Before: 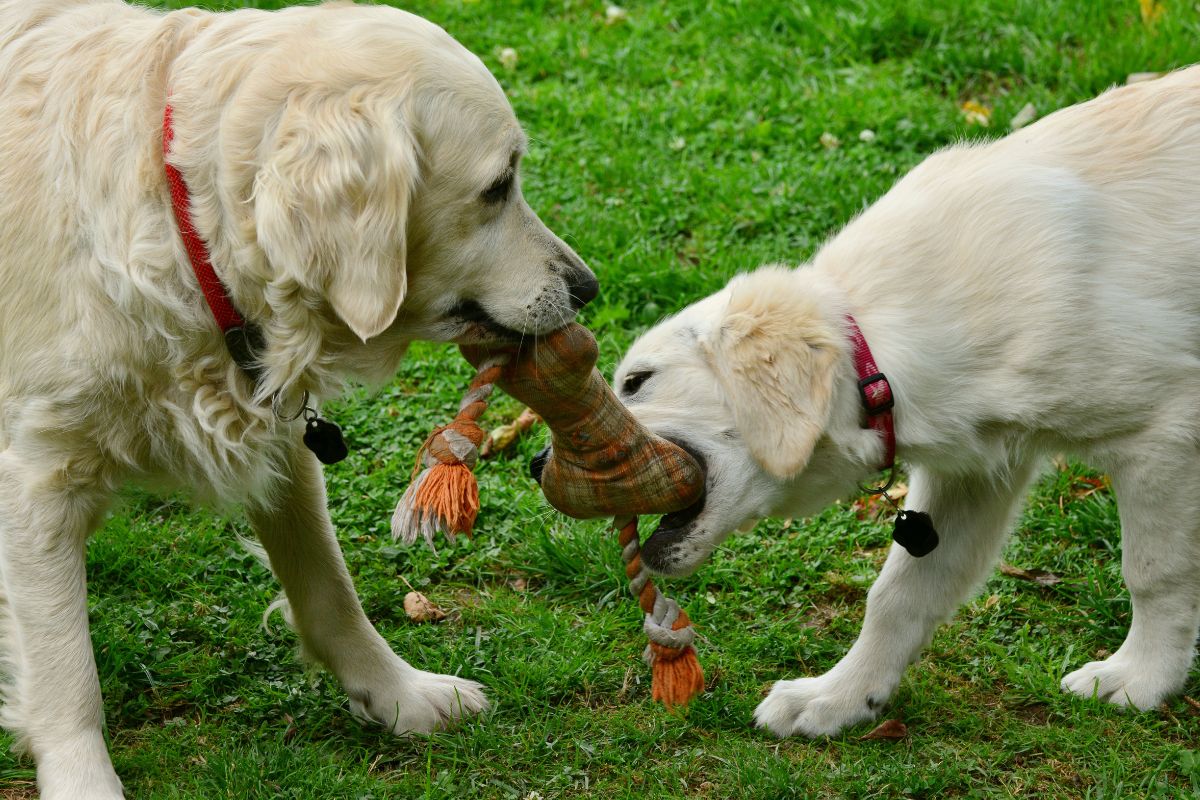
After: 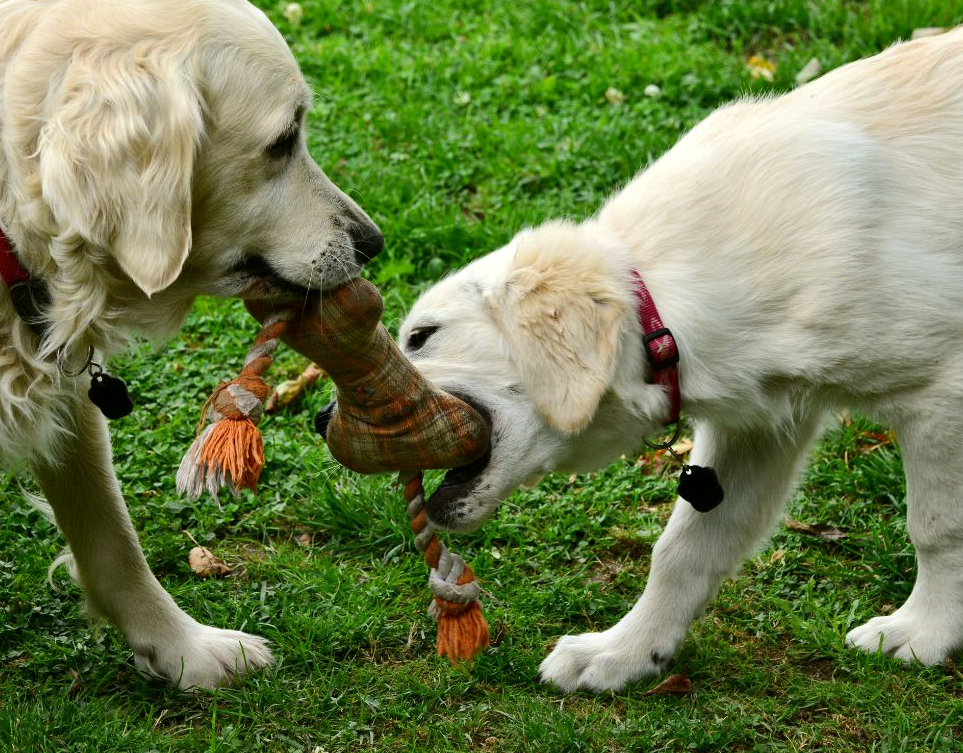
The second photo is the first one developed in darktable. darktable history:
tone equalizer: -8 EV -0.417 EV, -7 EV -0.389 EV, -6 EV -0.333 EV, -5 EV -0.222 EV, -3 EV 0.222 EV, -2 EV 0.333 EV, -1 EV 0.389 EV, +0 EV 0.417 EV, edges refinement/feathering 500, mask exposure compensation -1.57 EV, preserve details no
exposure: black level correction 0.001, exposure -0.125 EV, compensate exposure bias true, compensate highlight preservation false
crop and rotate: left 17.959%, top 5.771%, right 1.742%
